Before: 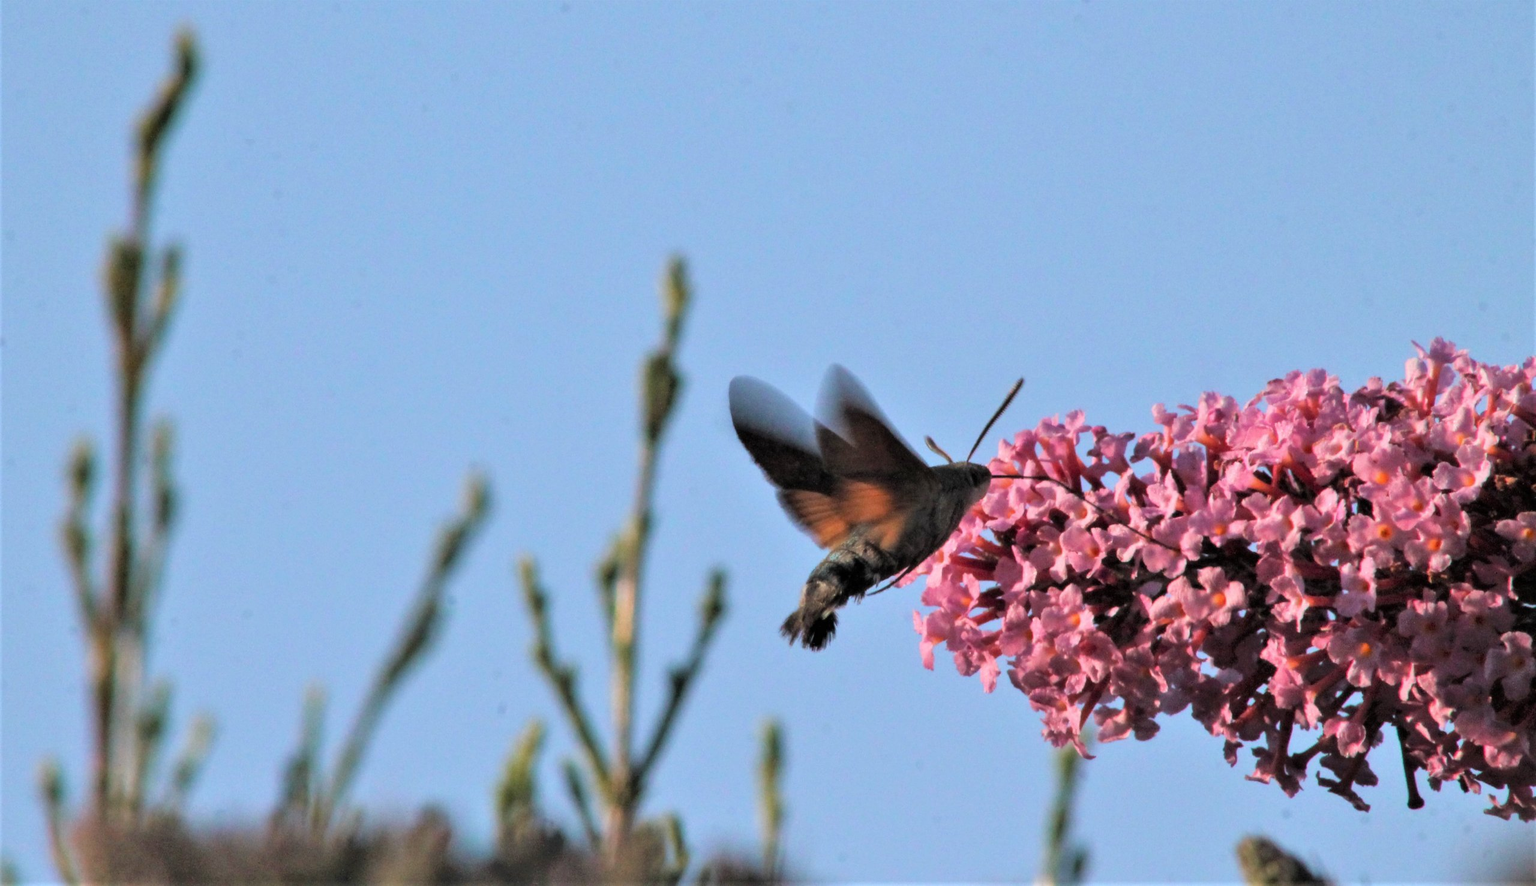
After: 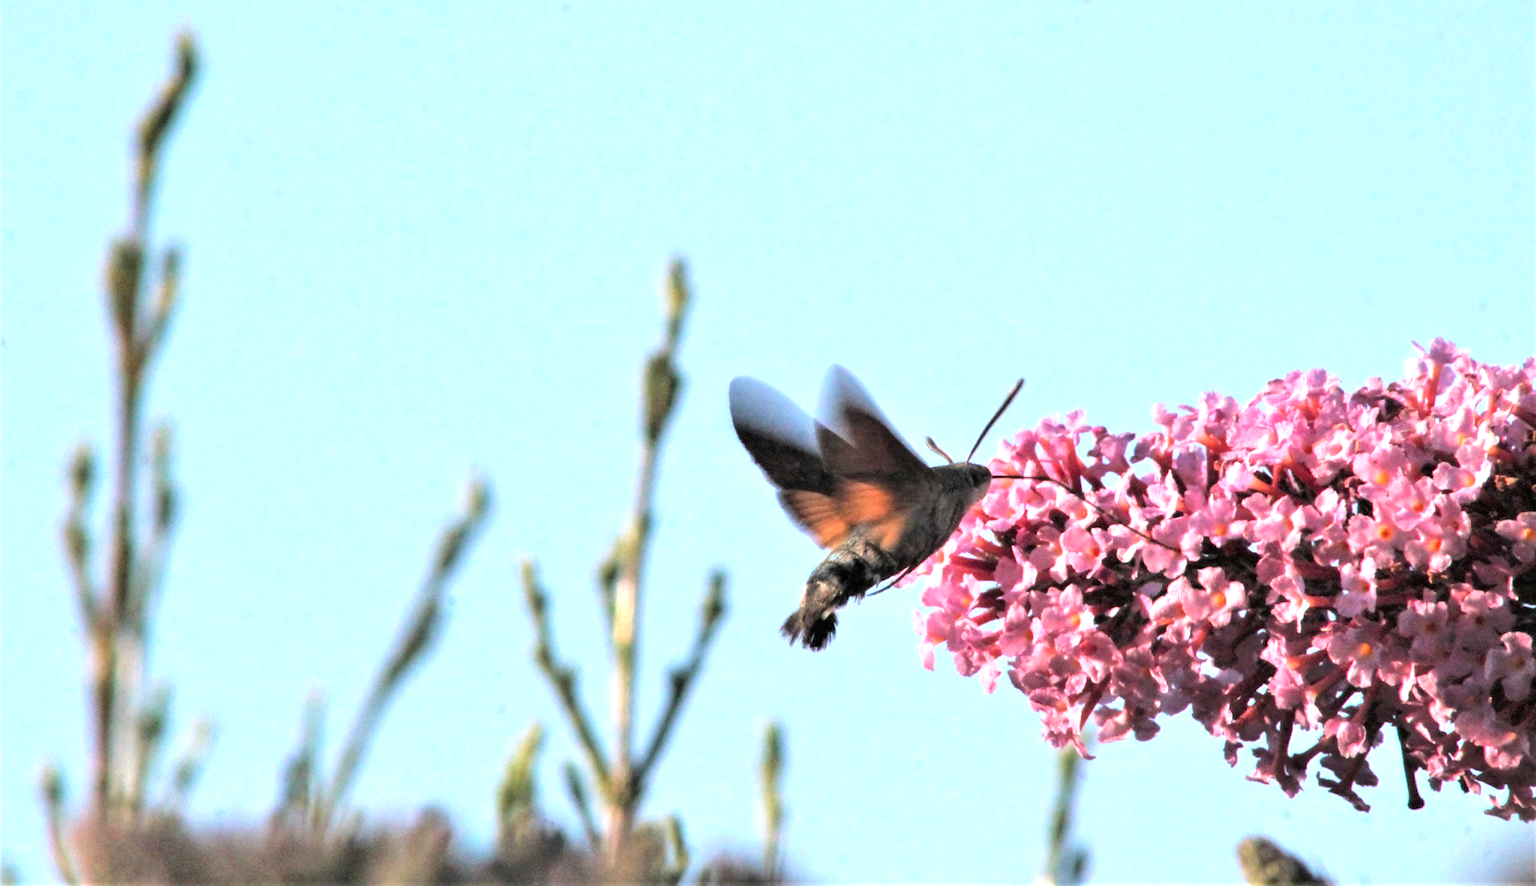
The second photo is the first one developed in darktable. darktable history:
exposure: black level correction 0, exposure 1.102 EV, compensate exposure bias true, compensate highlight preservation false
